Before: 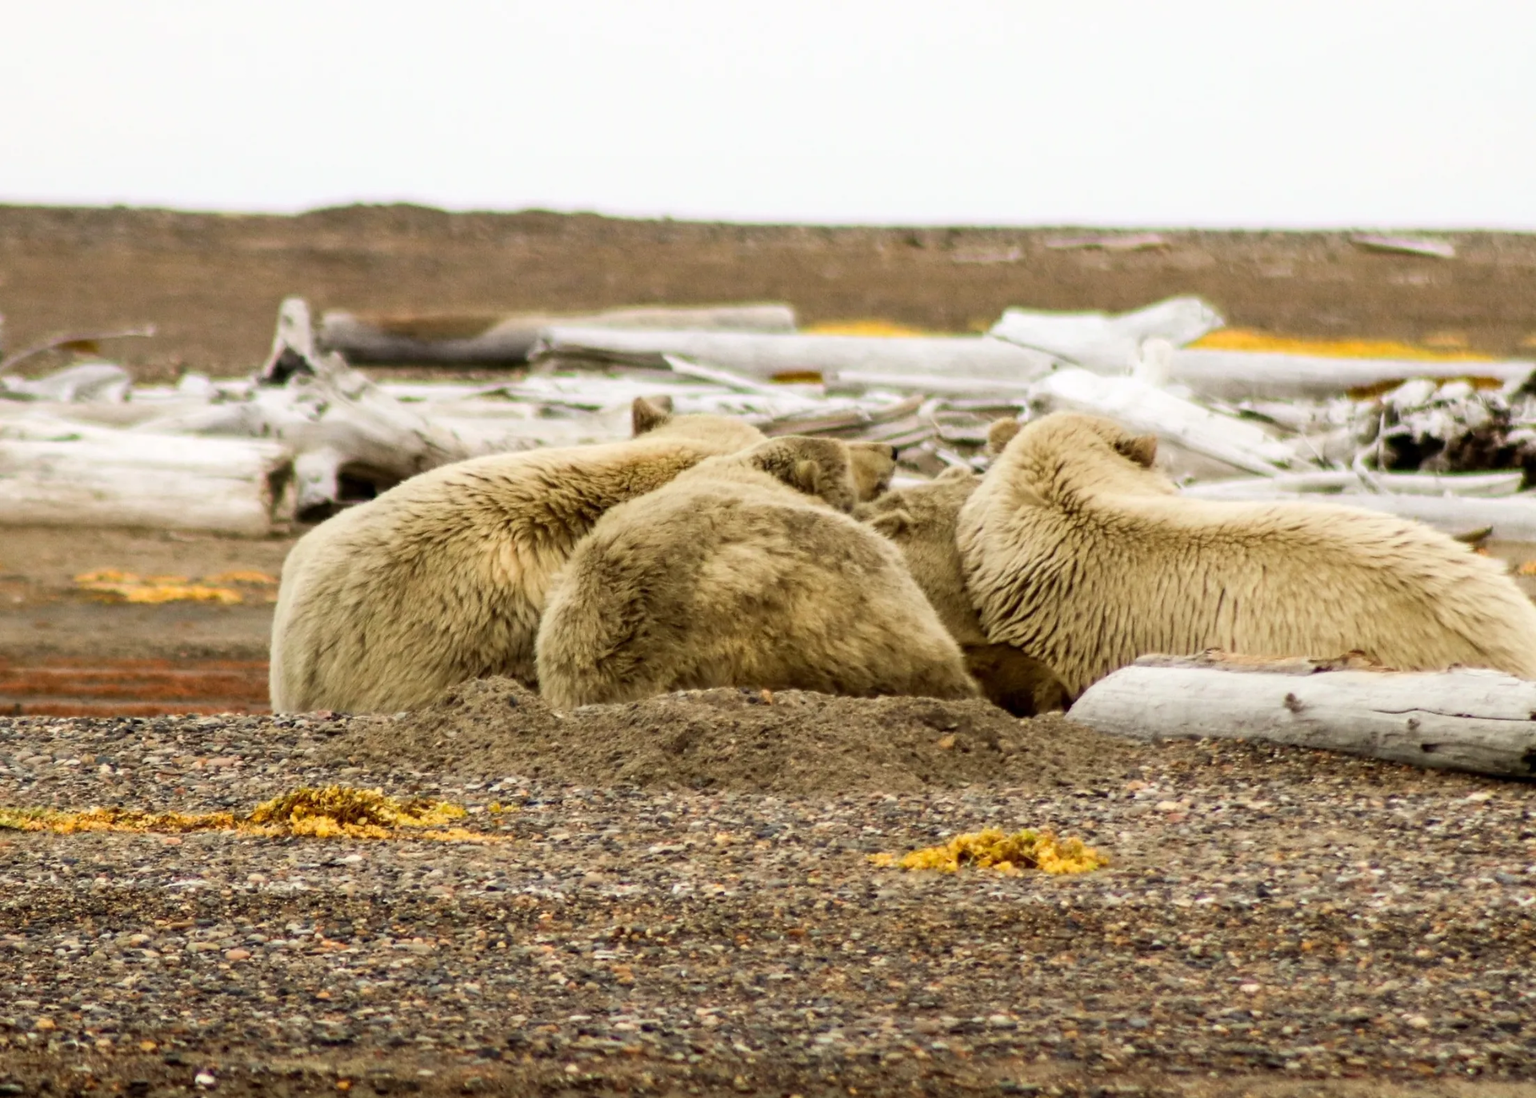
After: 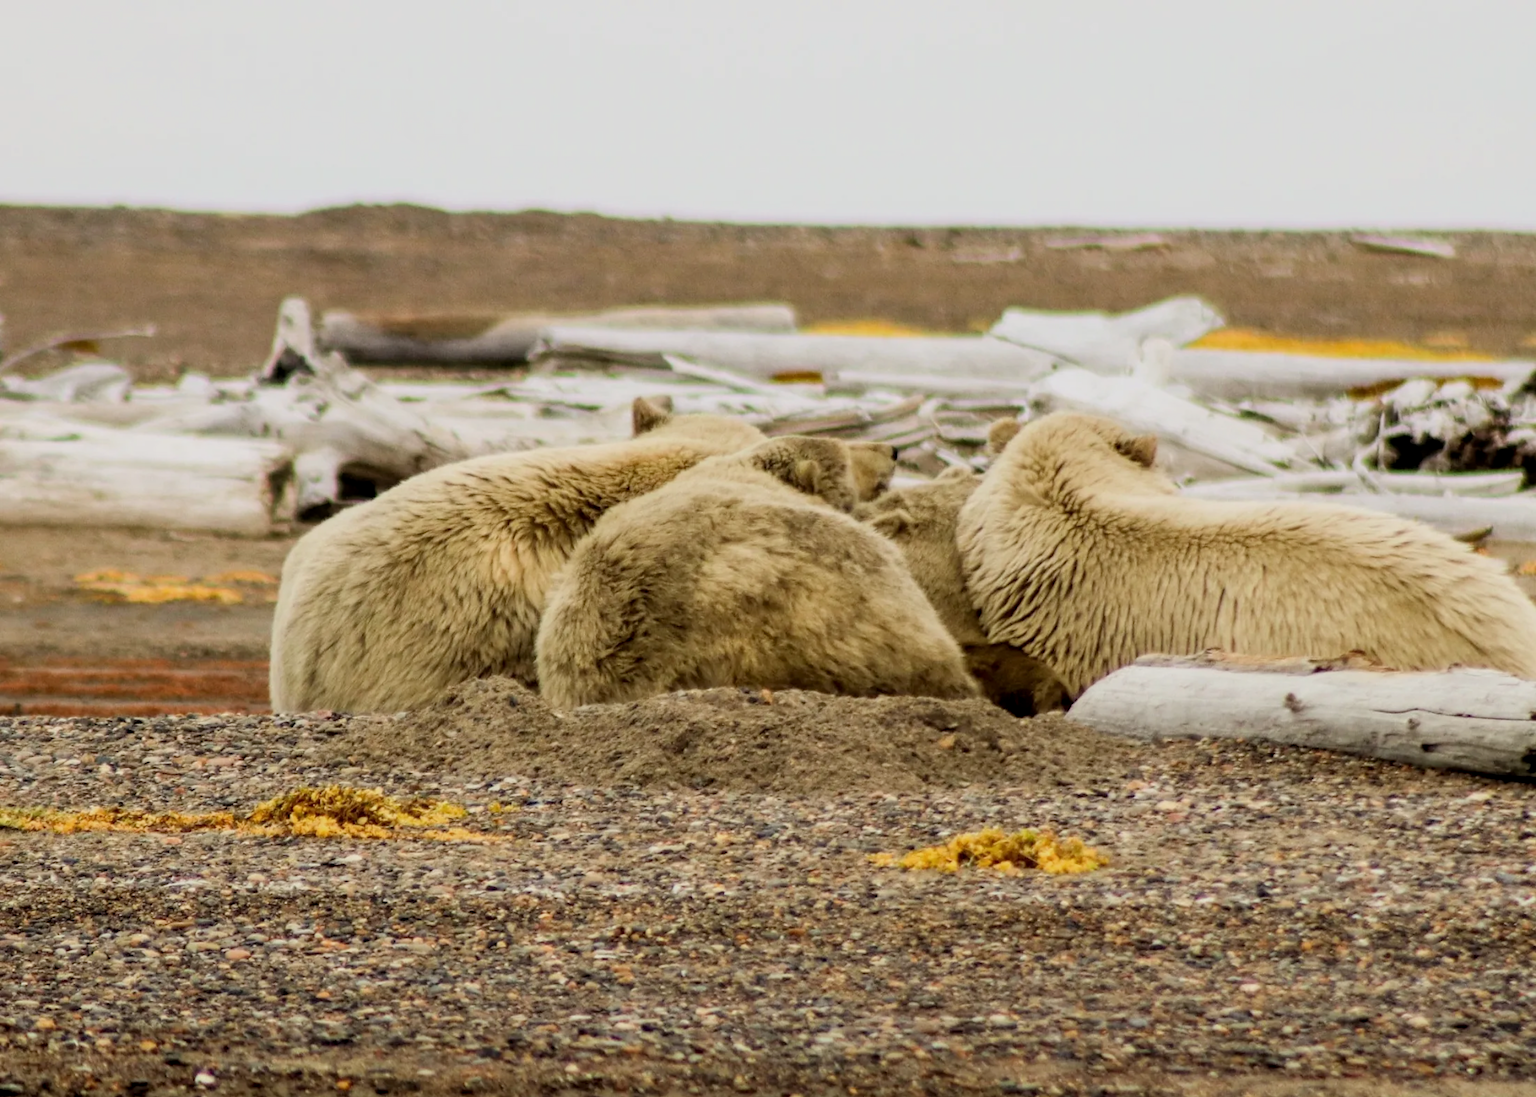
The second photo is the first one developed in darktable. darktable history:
local contrast: highlights 104%, shadows 99%, detail 119%, midtone range 0.2
filmic rgb: black relative exposure -16 EV, white relative exposure 4.06 EV, target black luminance 0%, hardness 7.64, latitude 72.09%, contrast 0.903, highlights saturation mix 10.43%, shadows ↔ highlights balance -0.381%, add noise in highlights 0.001, color science v3 (2019), use custom middle-gray values true, contrast in highlights soft
